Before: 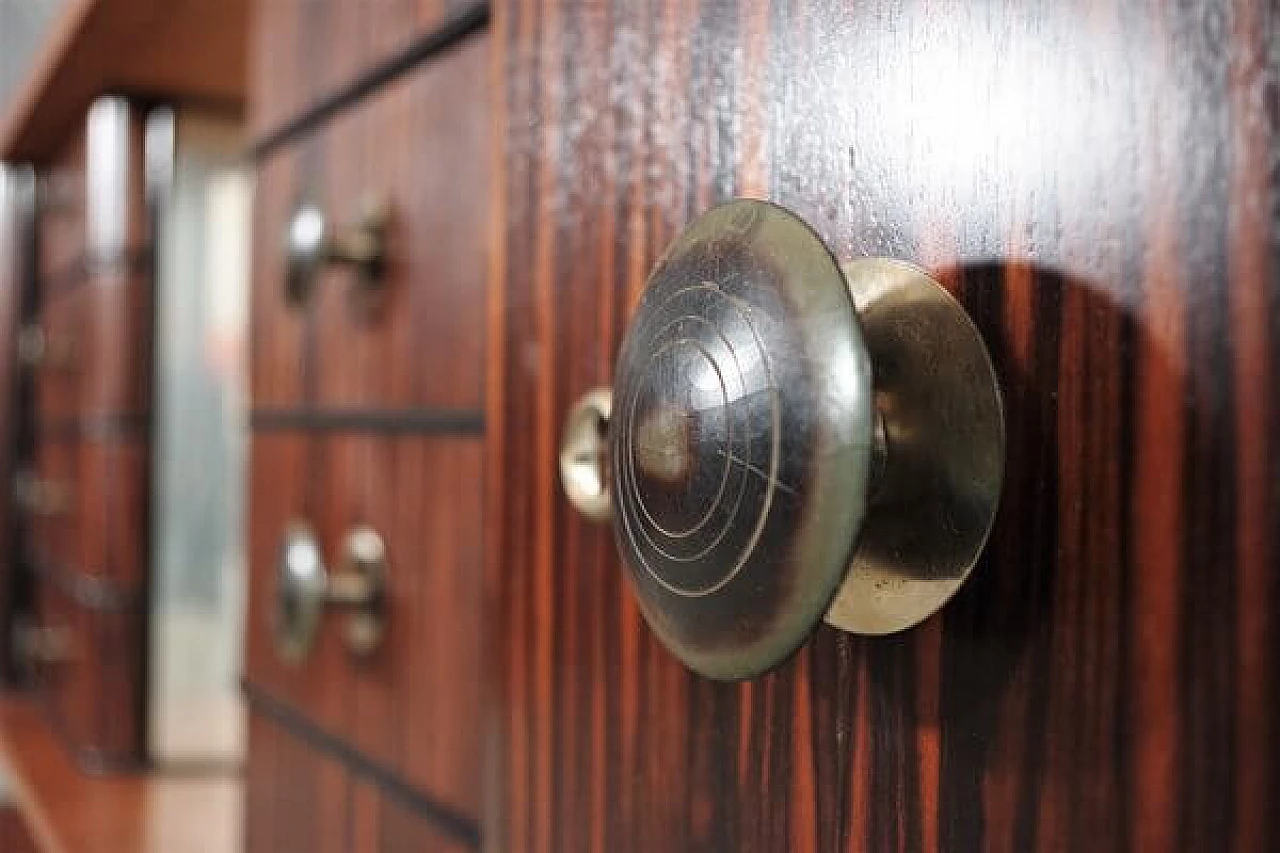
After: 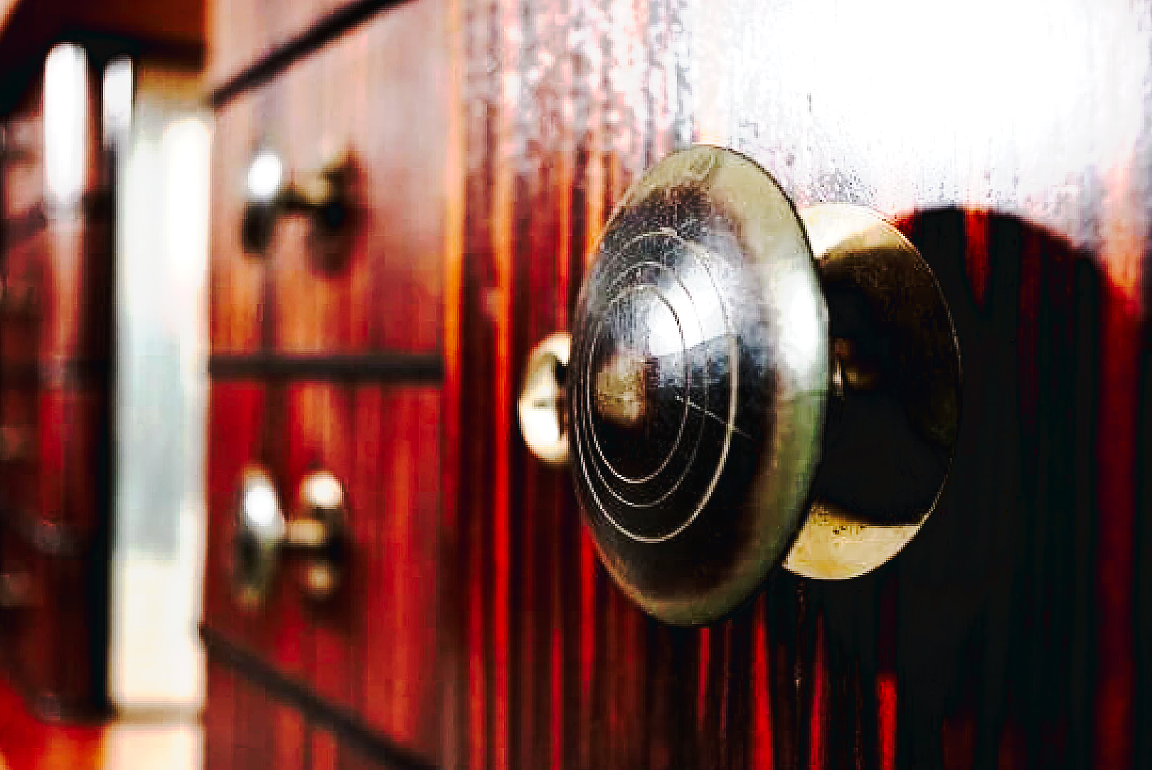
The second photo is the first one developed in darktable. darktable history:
tone curve: curves: ch0 [(0, 0) (0.003, 0.043) (0.011, 0.043) (0.025, 0.035) (0.044, 0.042) (0.069, 0.035) (0.1, 0.03) (0.136, 0.017) (0.177, 0.03) (0.224, 0.06) (0.277, 0.118) (0.335, 0.189) (0.399, 0.297) (0.468, 0.483) (0.543, 0.631) (0.623, 0.746) (0.709, 0.823) (0.801, 0.944) (0.898, 0.966) (1, 1)], preserve colors none
crop: left 3.349%, top 6.413%, right 6.589%, bottom 3.232%
tone equalizer: -8 EV -0.419 EV, -7 EV -0.369 EV, -6 EV -0.339 EV, -5 EV -0.254 EV, -3 EV 0.193 EV, -2 EV 0.32 EV, -1 EV 0.376 EV, +0 EV 0.422 EV, edges refinement/feathering 500, mask exposure compensation -1.57 EV, preserve details no
